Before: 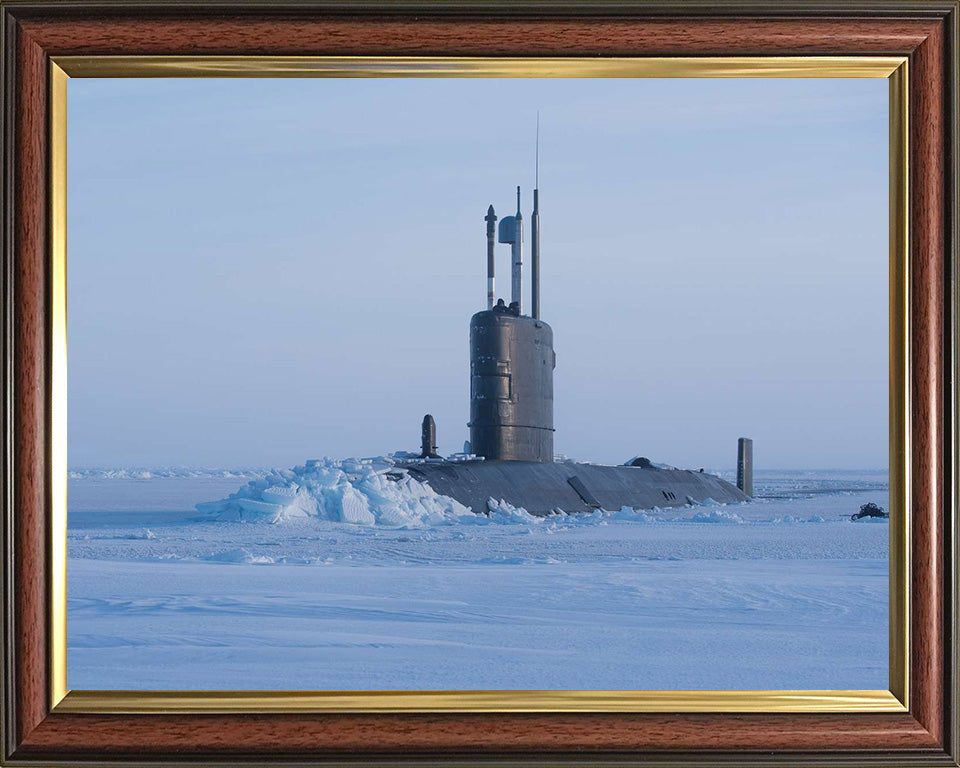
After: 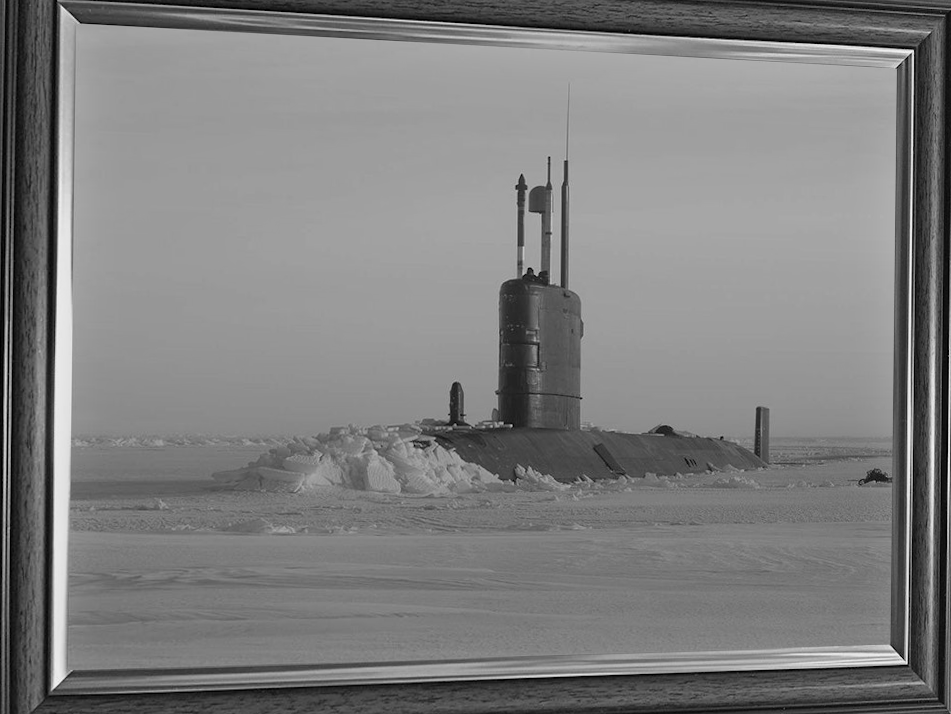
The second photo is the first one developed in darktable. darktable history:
rotate and perspective: rotation 0.679°, lens shift (horizontal) 0.136, crop left 0.009, crop right 0.991, crop top 0.078, crop bottom 0.95
monochrome: a 26.22, b 42.67, size 0.8
